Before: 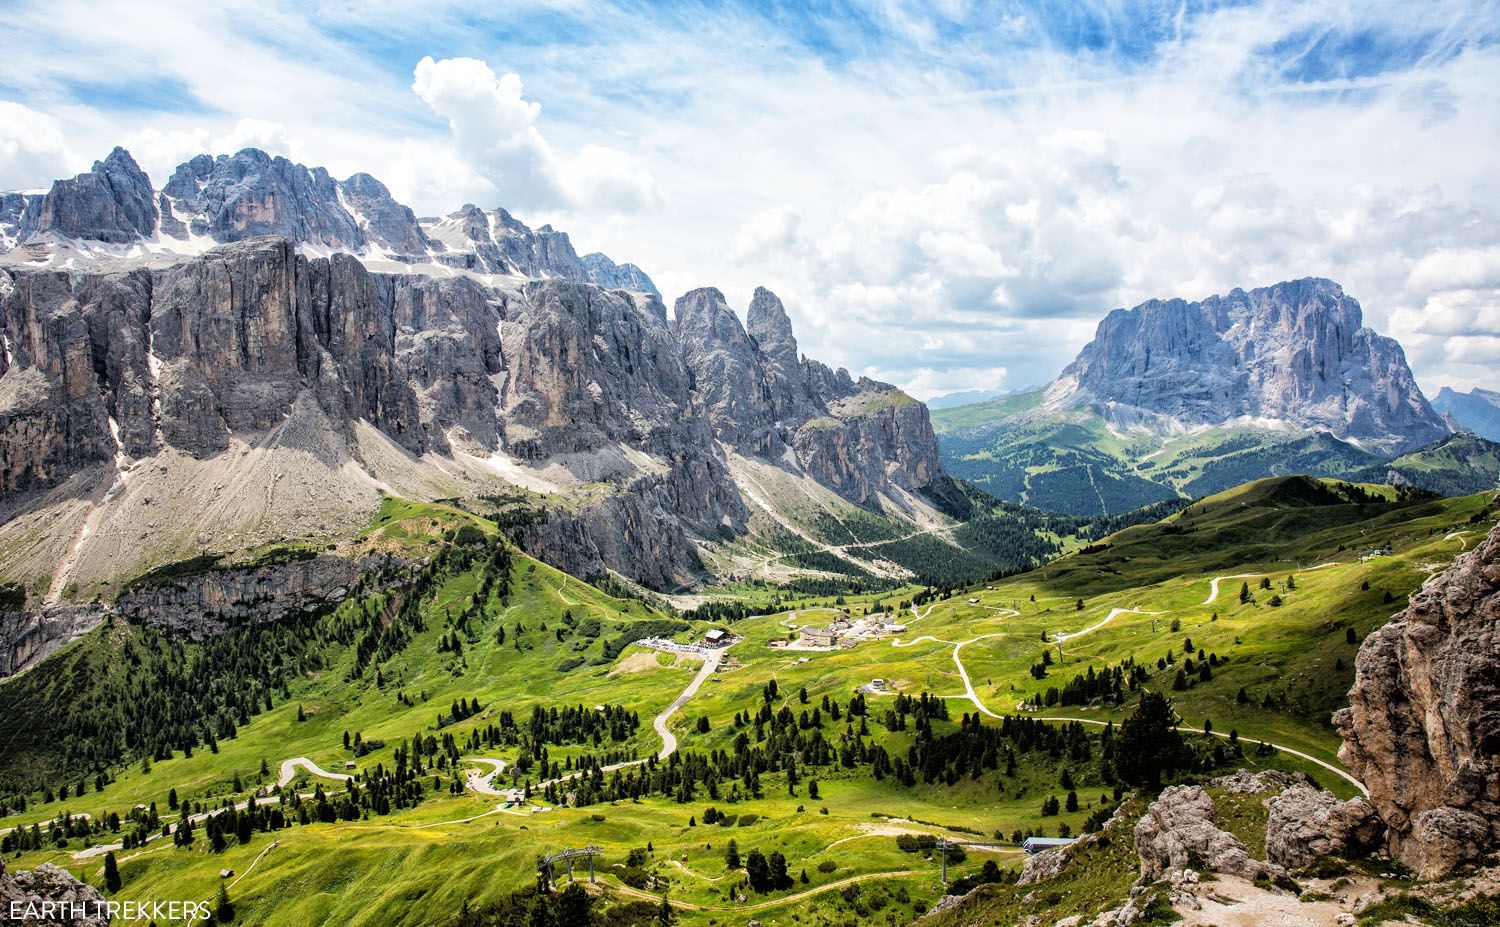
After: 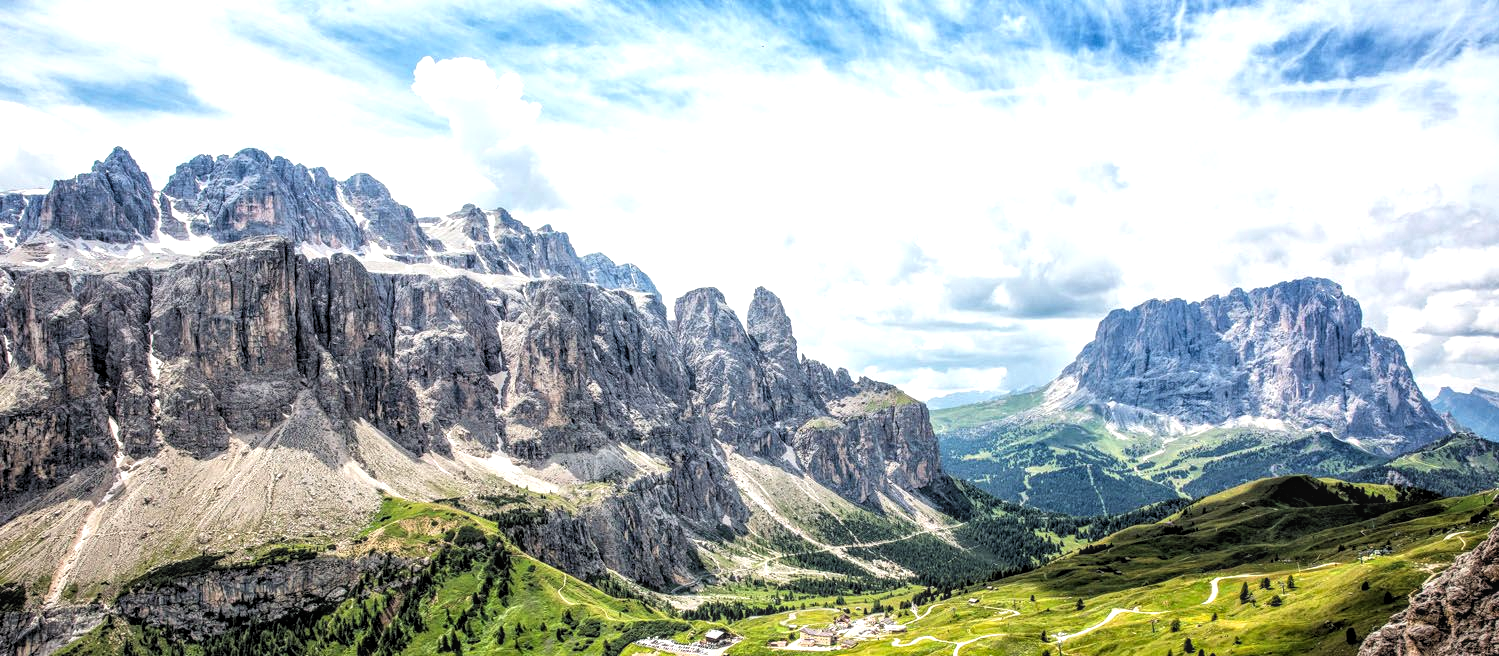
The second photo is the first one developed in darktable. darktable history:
crop: right 0%, bottom 29.134%
local contrast: highlights 5%, shadows 3%, detail 133%
levels: levels [0.055, 0.477, 0.9]
